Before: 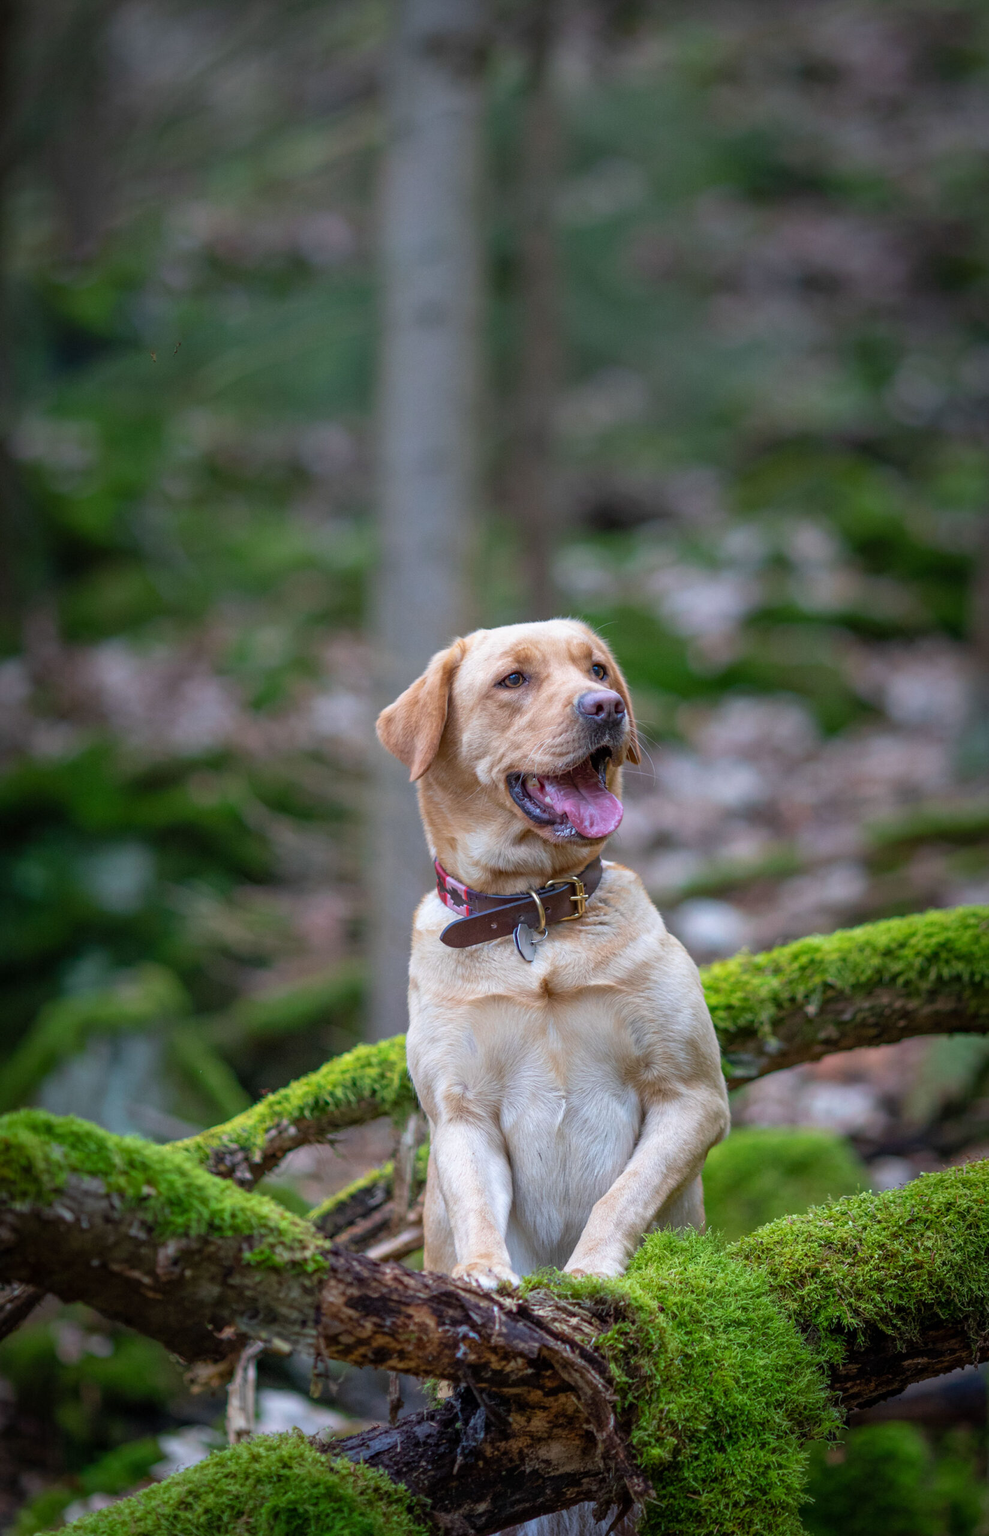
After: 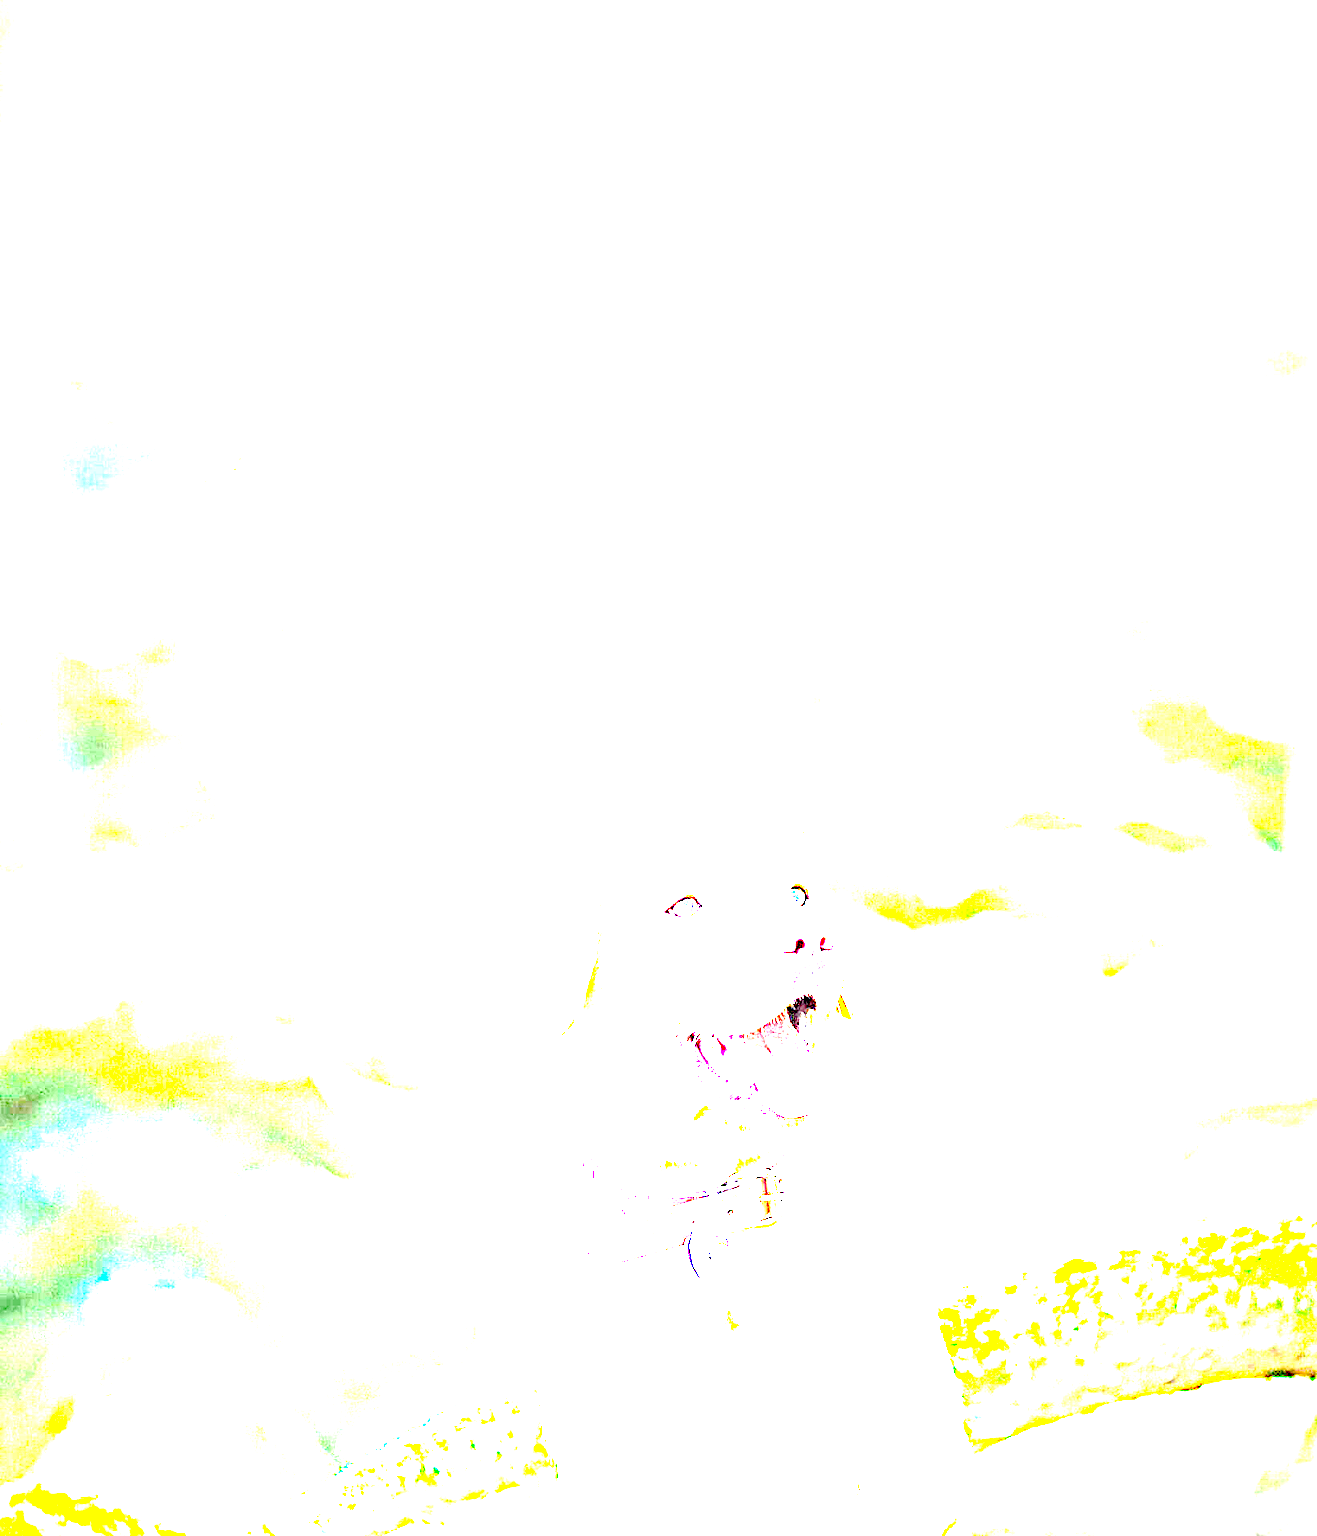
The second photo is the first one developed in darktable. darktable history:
haze removal: compatibility mode true, adaptive false
exposure: exposure 8 EV, compensate highlight preservation false
crop: bottom 24.967%
contrast equalizer: octaves 7, y [[0.6 ×6], [0.55 ×6], [0 ×6], [0 ×6], [0 ×6]], mix 0.29
